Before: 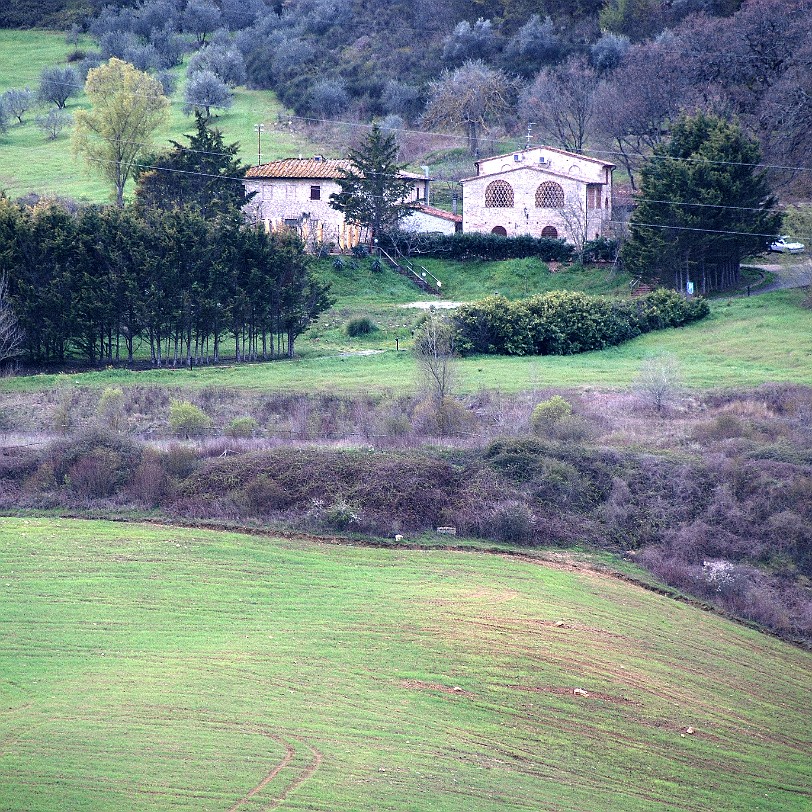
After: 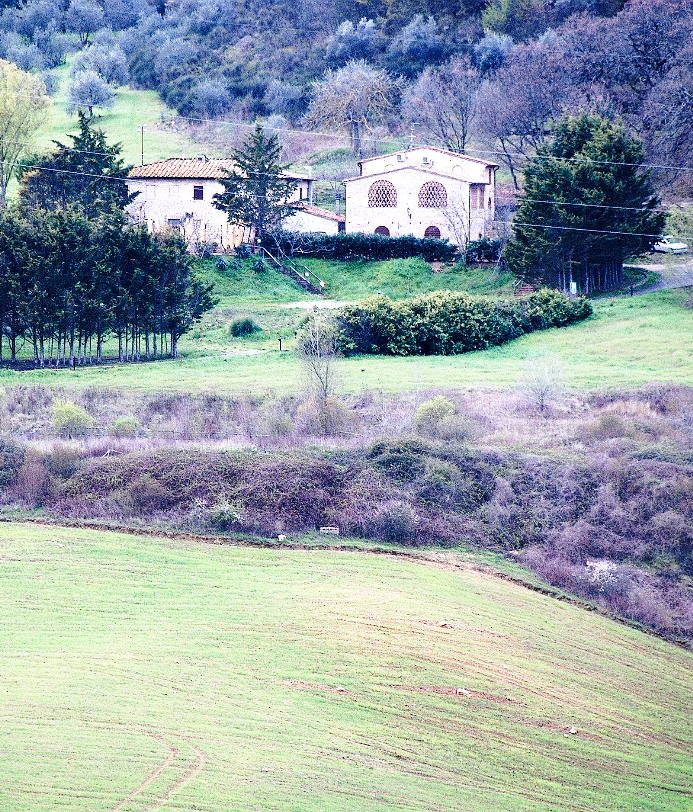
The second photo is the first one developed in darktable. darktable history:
base curve: curves: ch0 [(0, 0) (0.028, 0.03) (0.121, 0.232) (0.46, 0.748) (0.859, 0.968) (1, 1)], preserve colors none
crop and rotate: left 14.584%
color balance: mode lift, gamma, gain (sRGB), lift [0.97, 1, 1, 1], gamma [1.03, 1, 1, 1]
